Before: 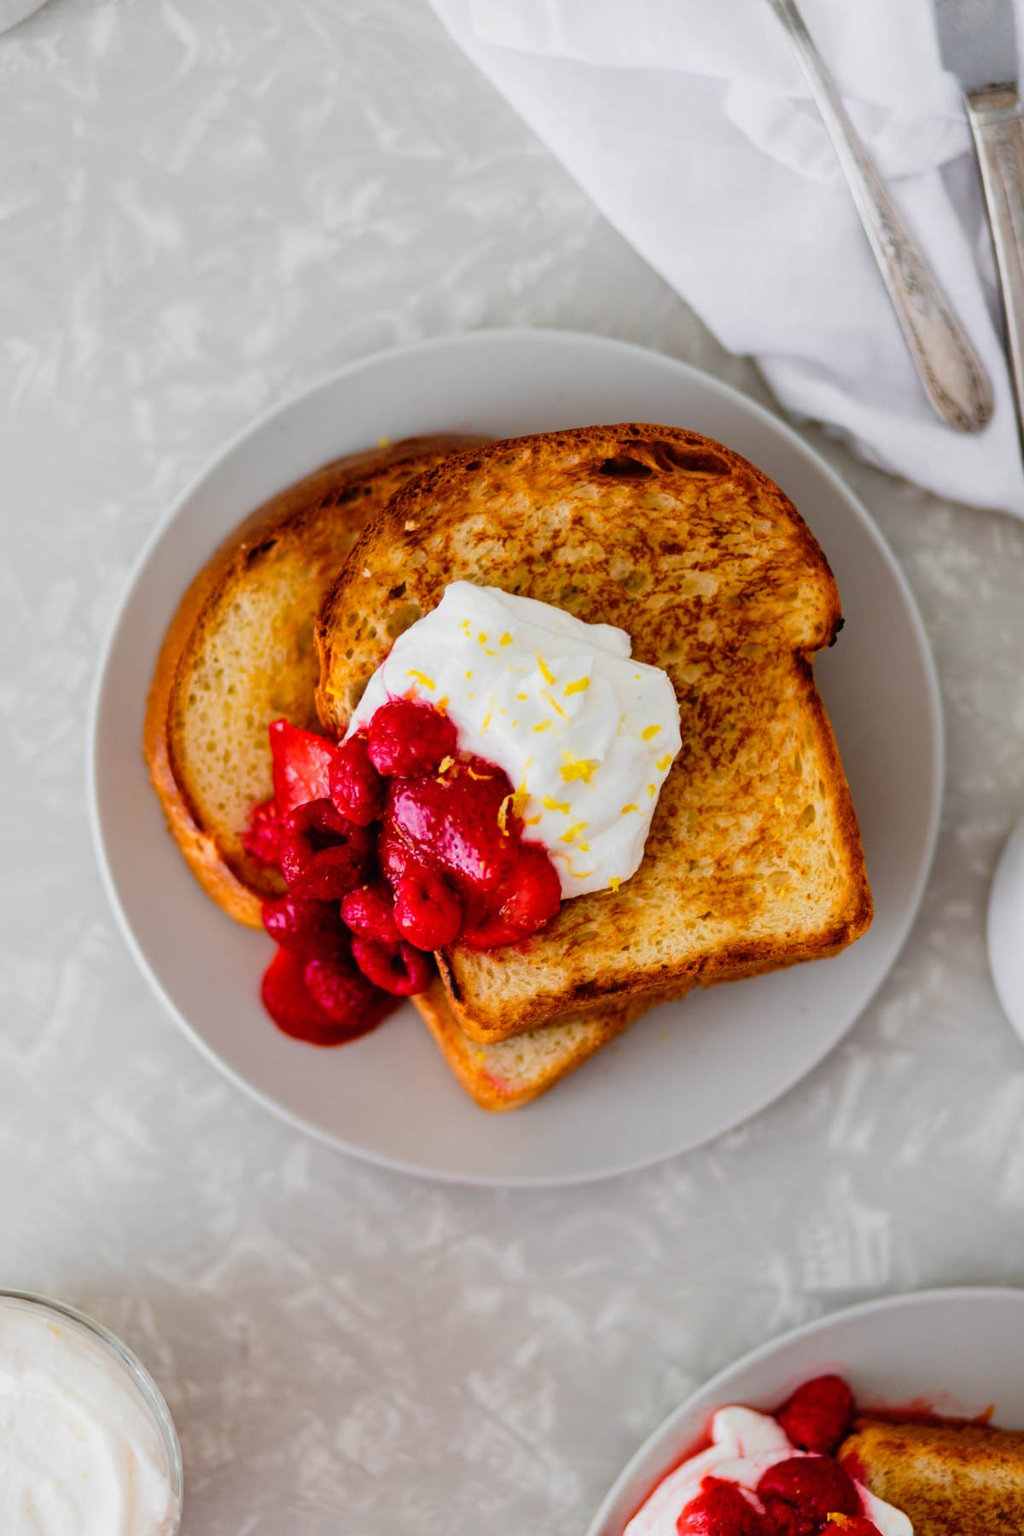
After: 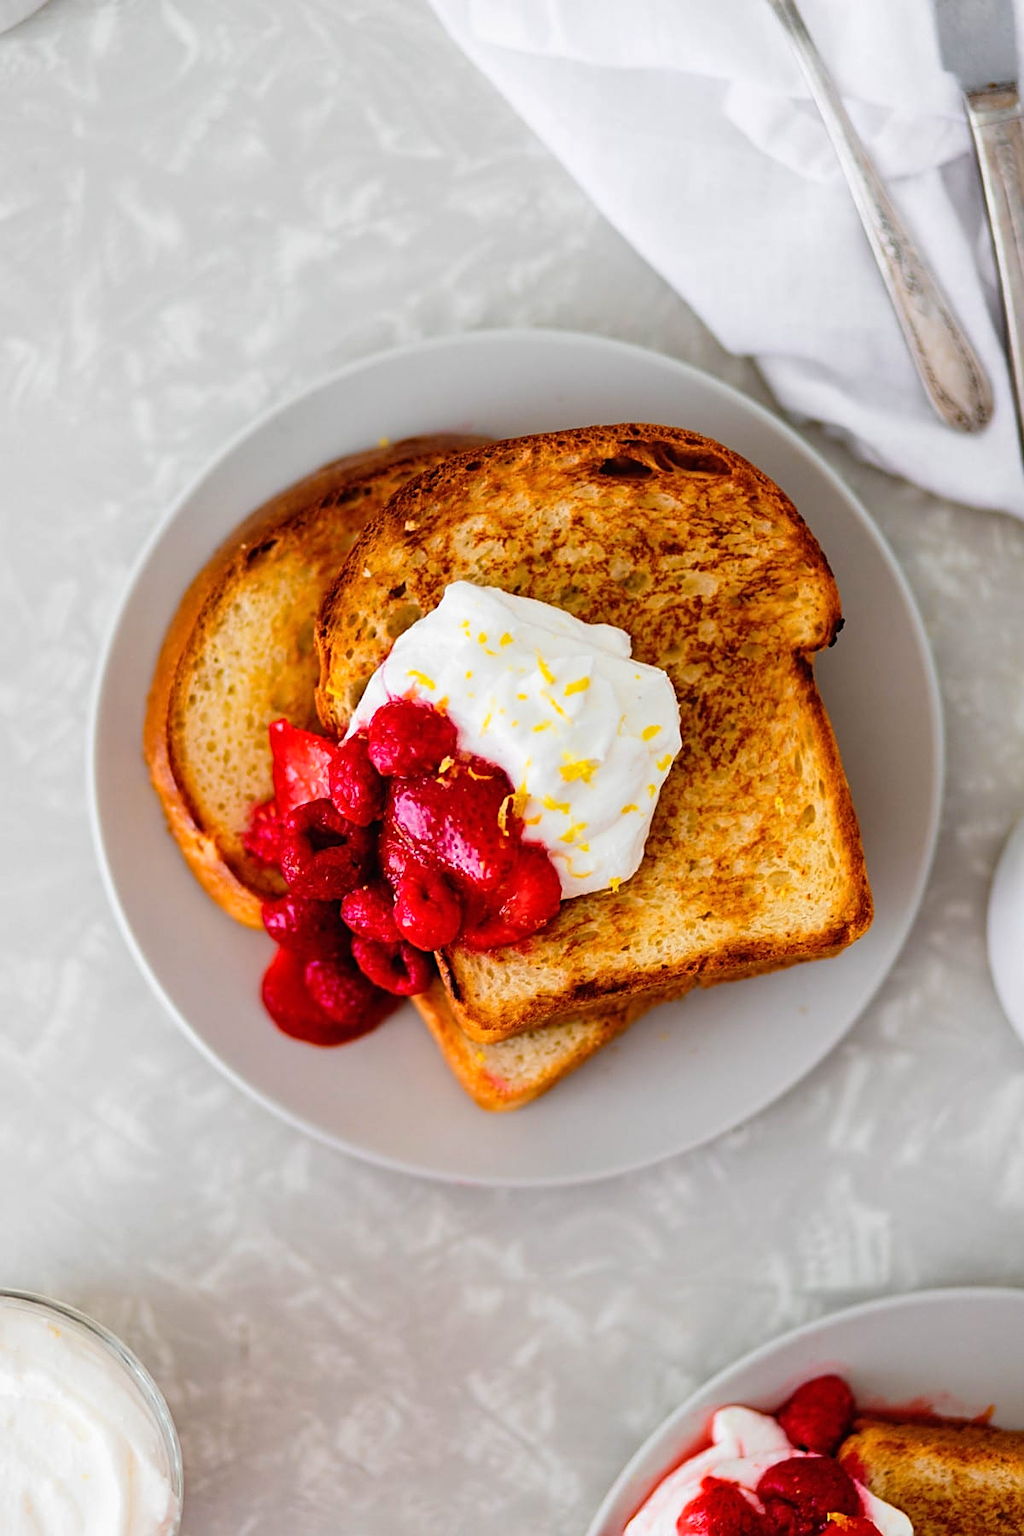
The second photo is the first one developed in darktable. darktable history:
sharpen: on, module defaults
exposure: exposure 0.211 EV, compensate highlight preservation false
tone equalizer: edges refinement/feathering 500, mask exposure compensation -1.57 EV, preserve details no
